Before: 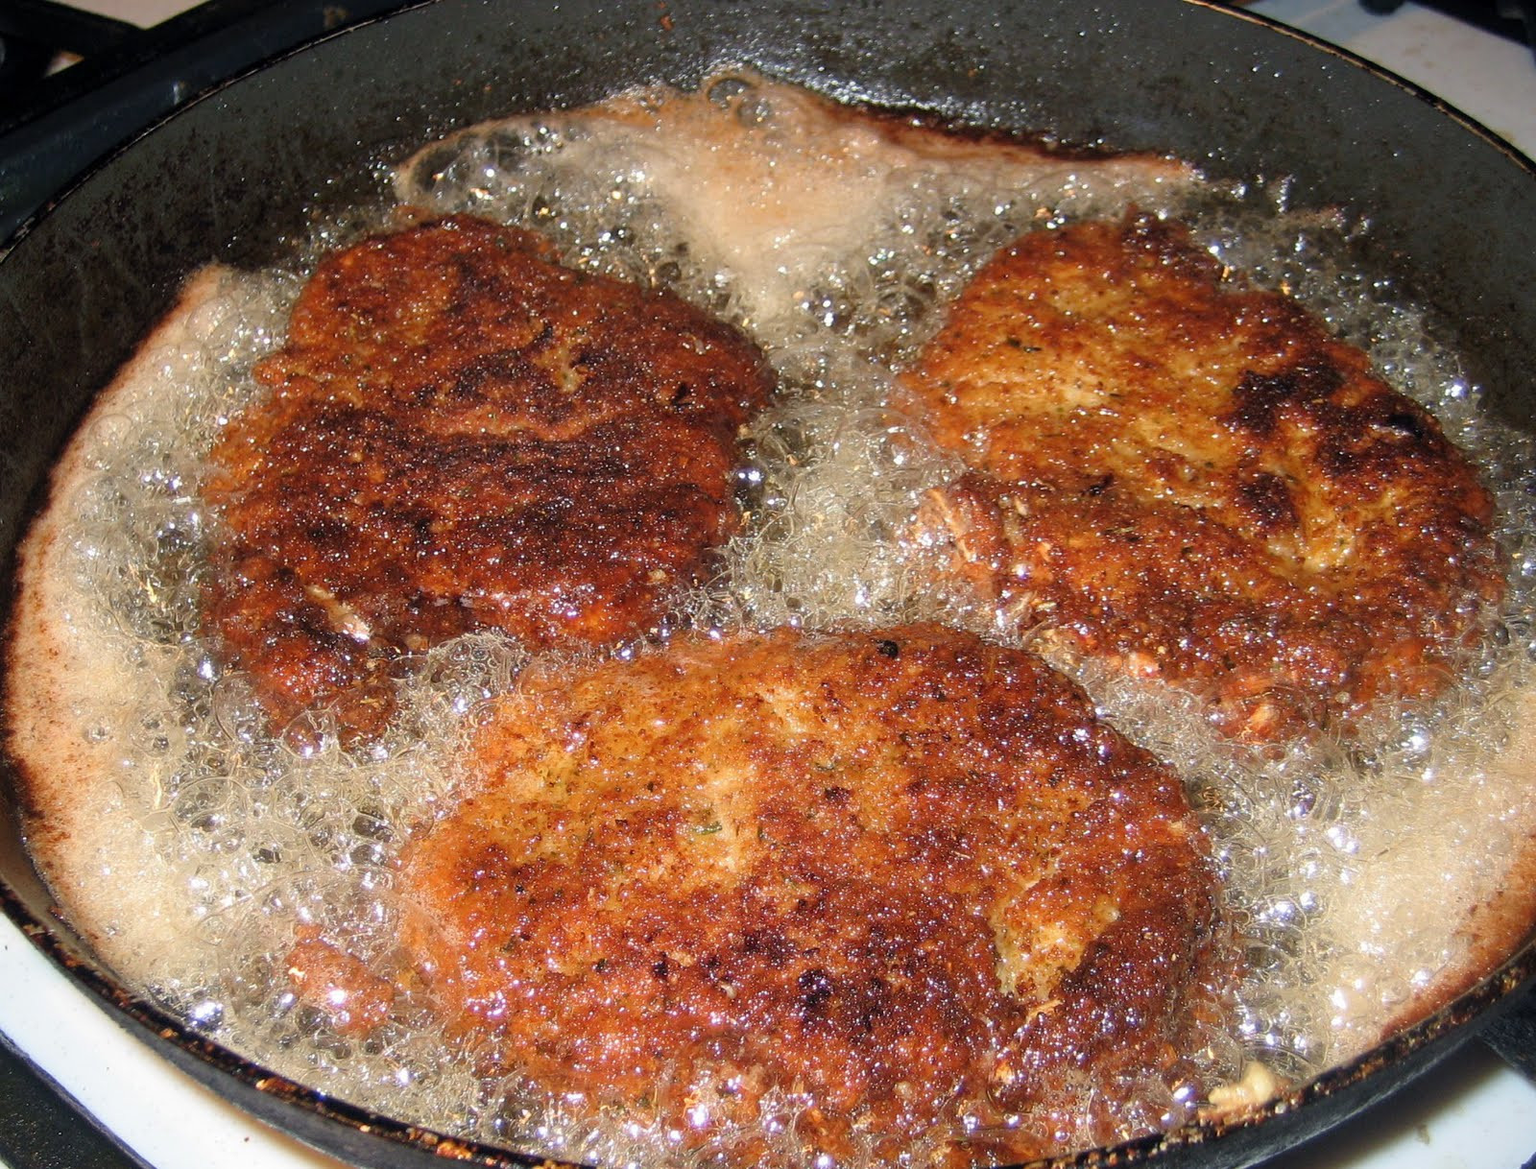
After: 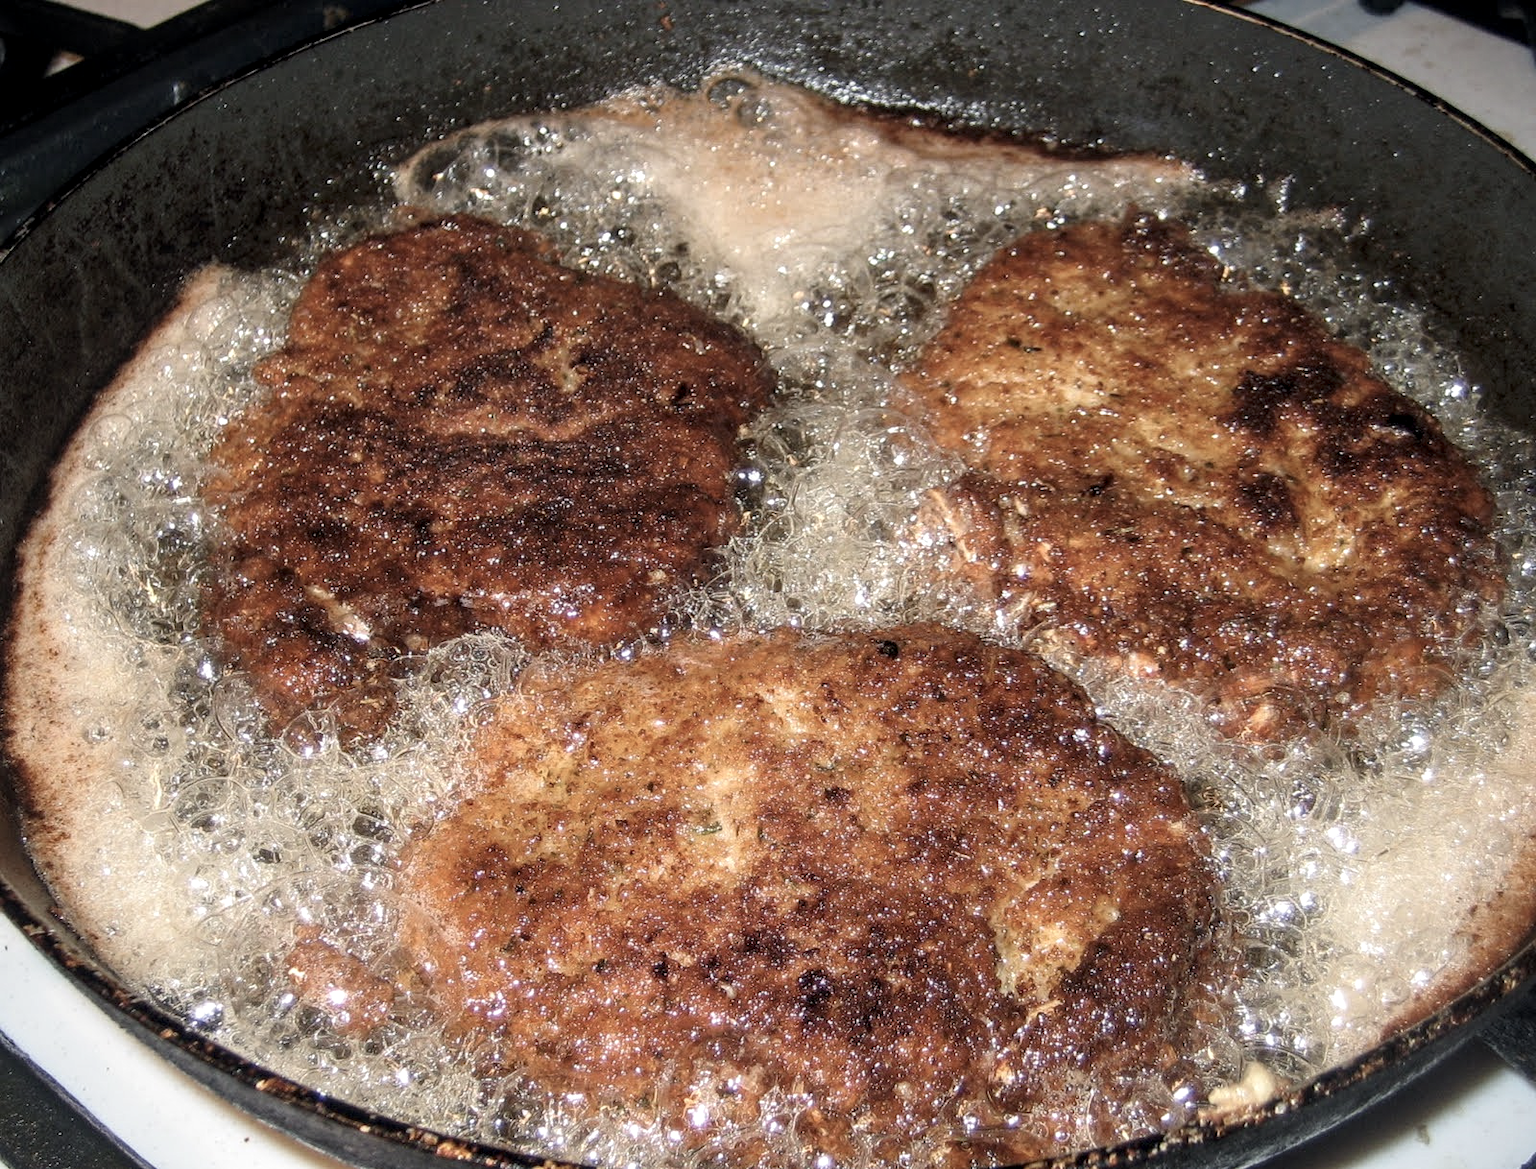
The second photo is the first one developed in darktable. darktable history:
contrast brightness saturation: contrast 0.1, saturation -0.36
local contrast: detail 130%
